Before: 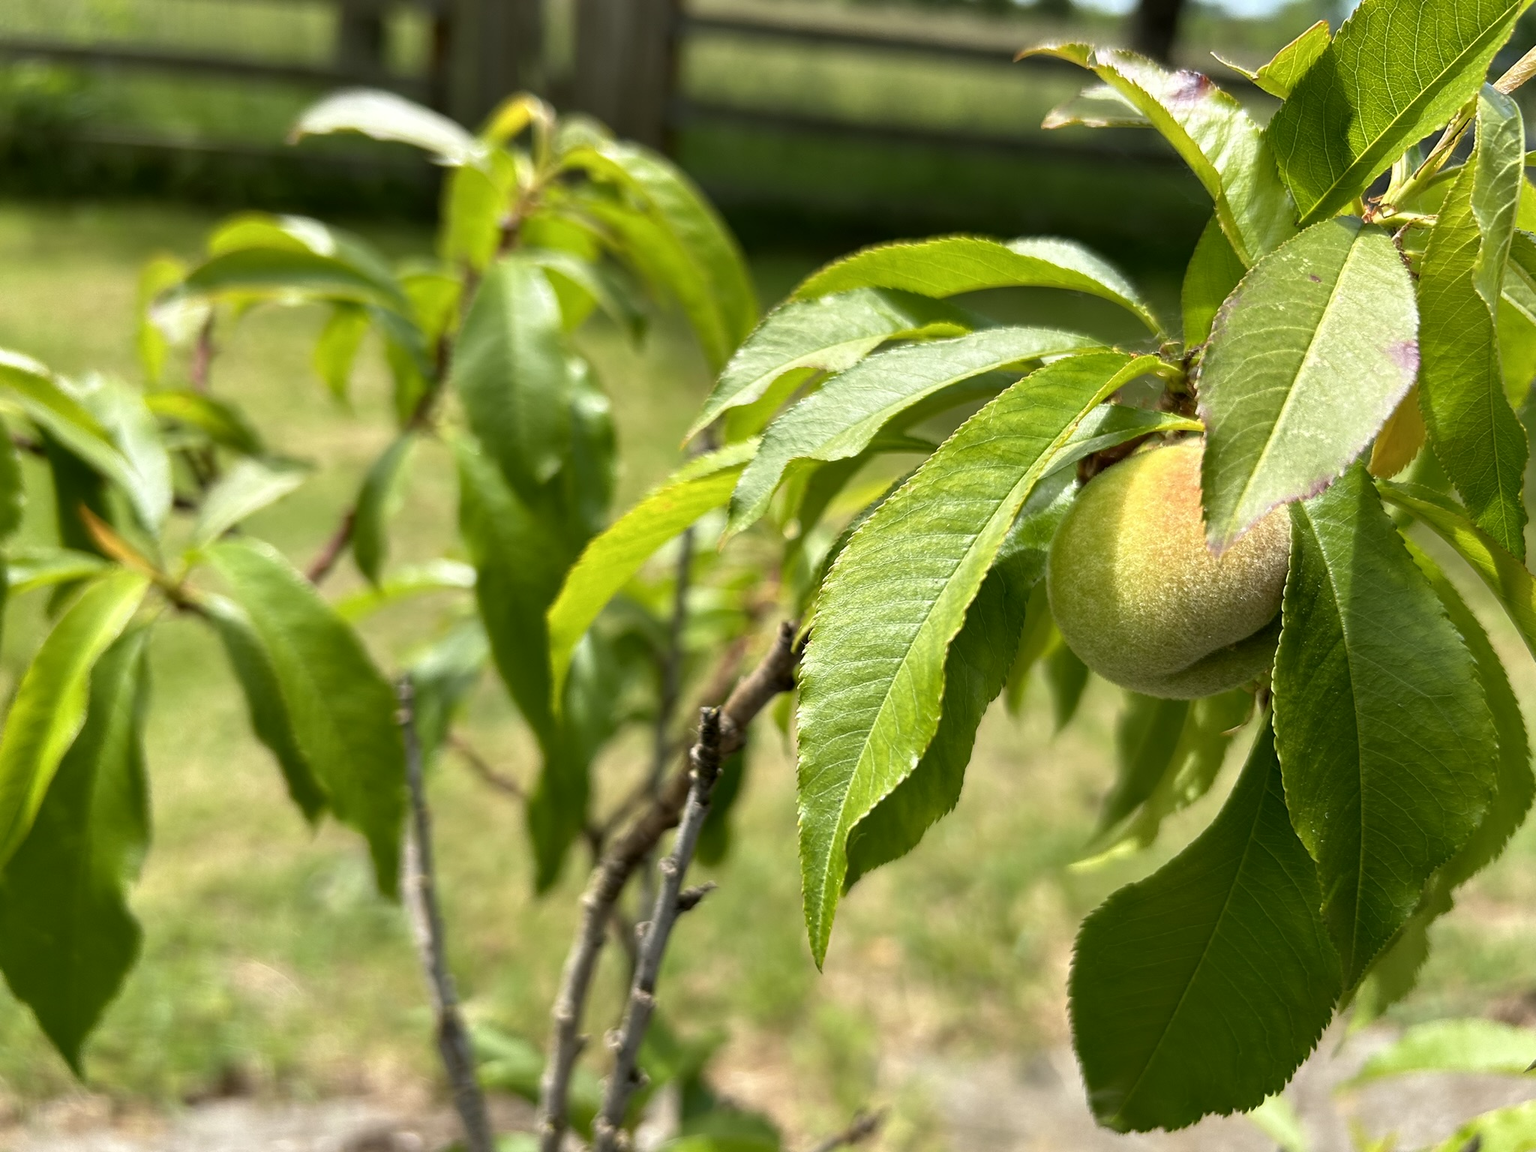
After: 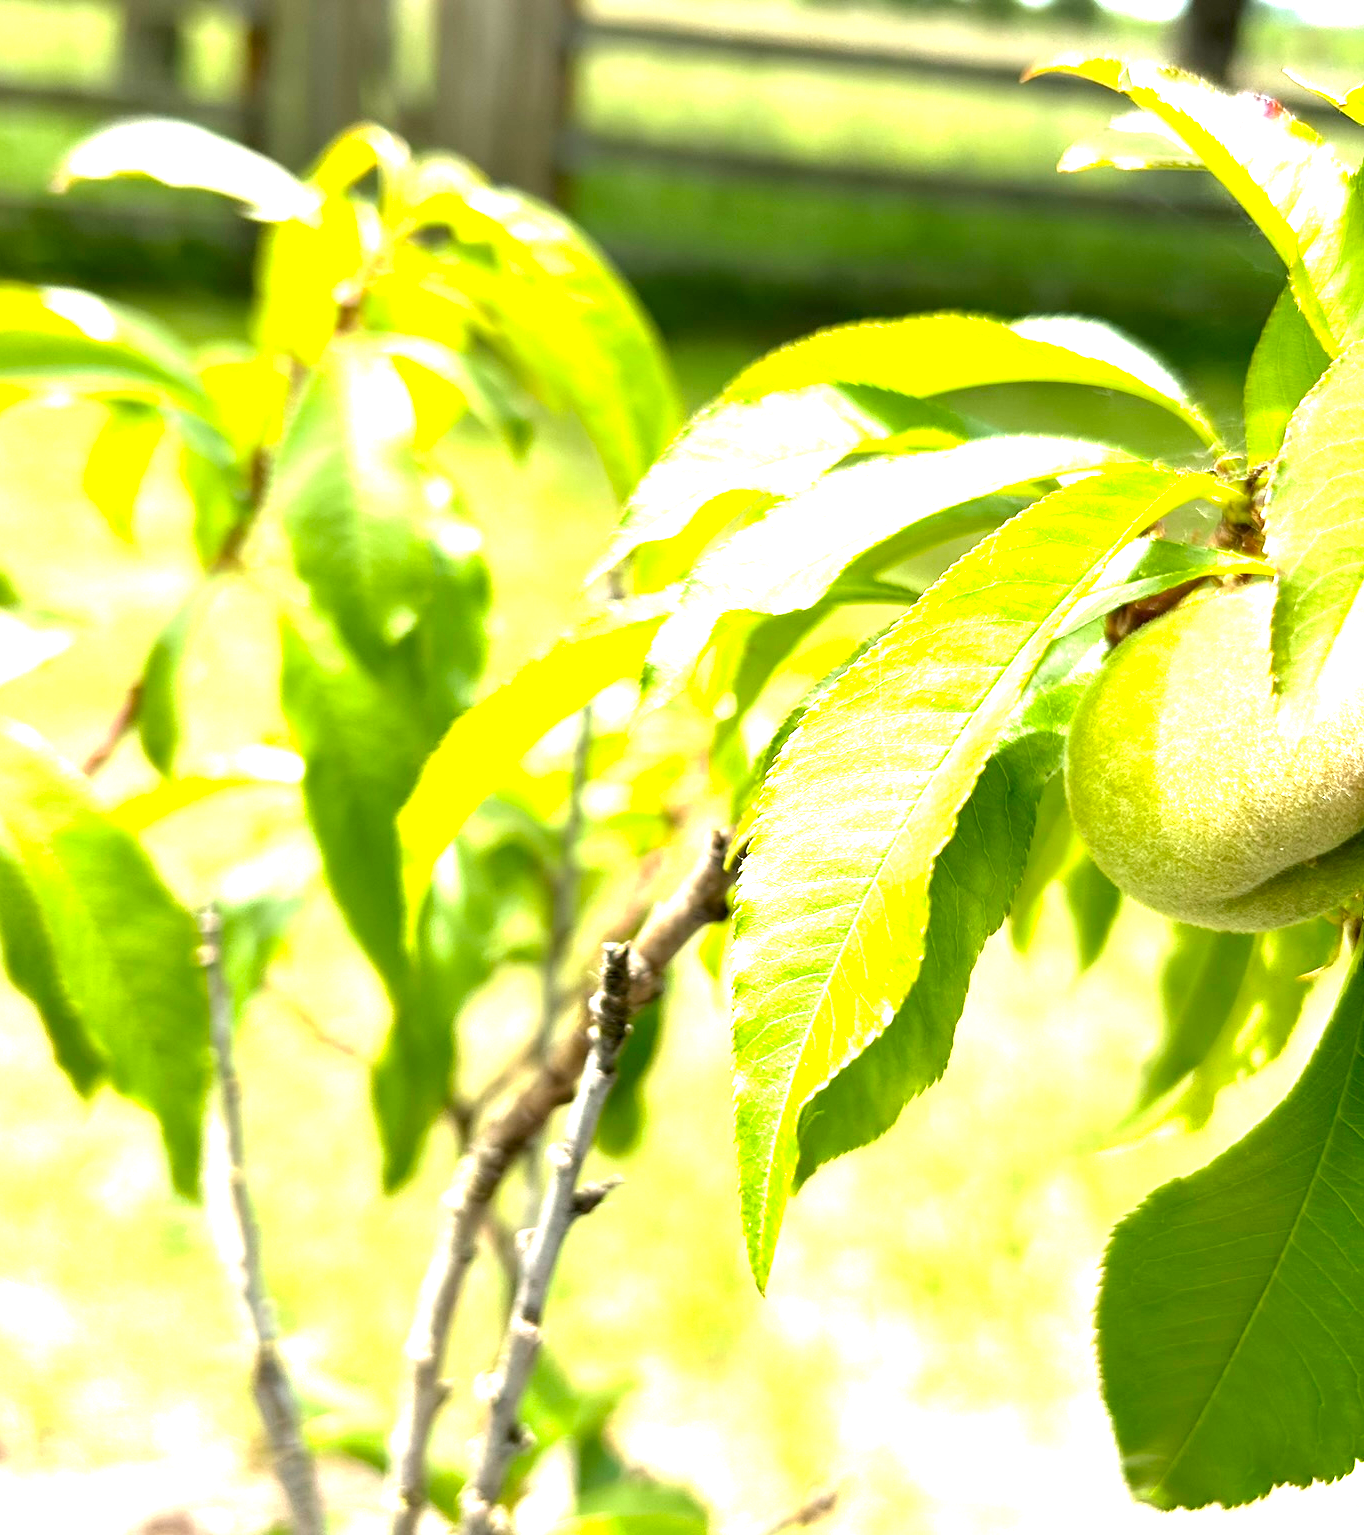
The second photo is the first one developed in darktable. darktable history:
exposure: black level correction 0, exposure 2.096 EV, compensate highlight preservation false
crop and rotate: left 16.185%, right 17.179%
